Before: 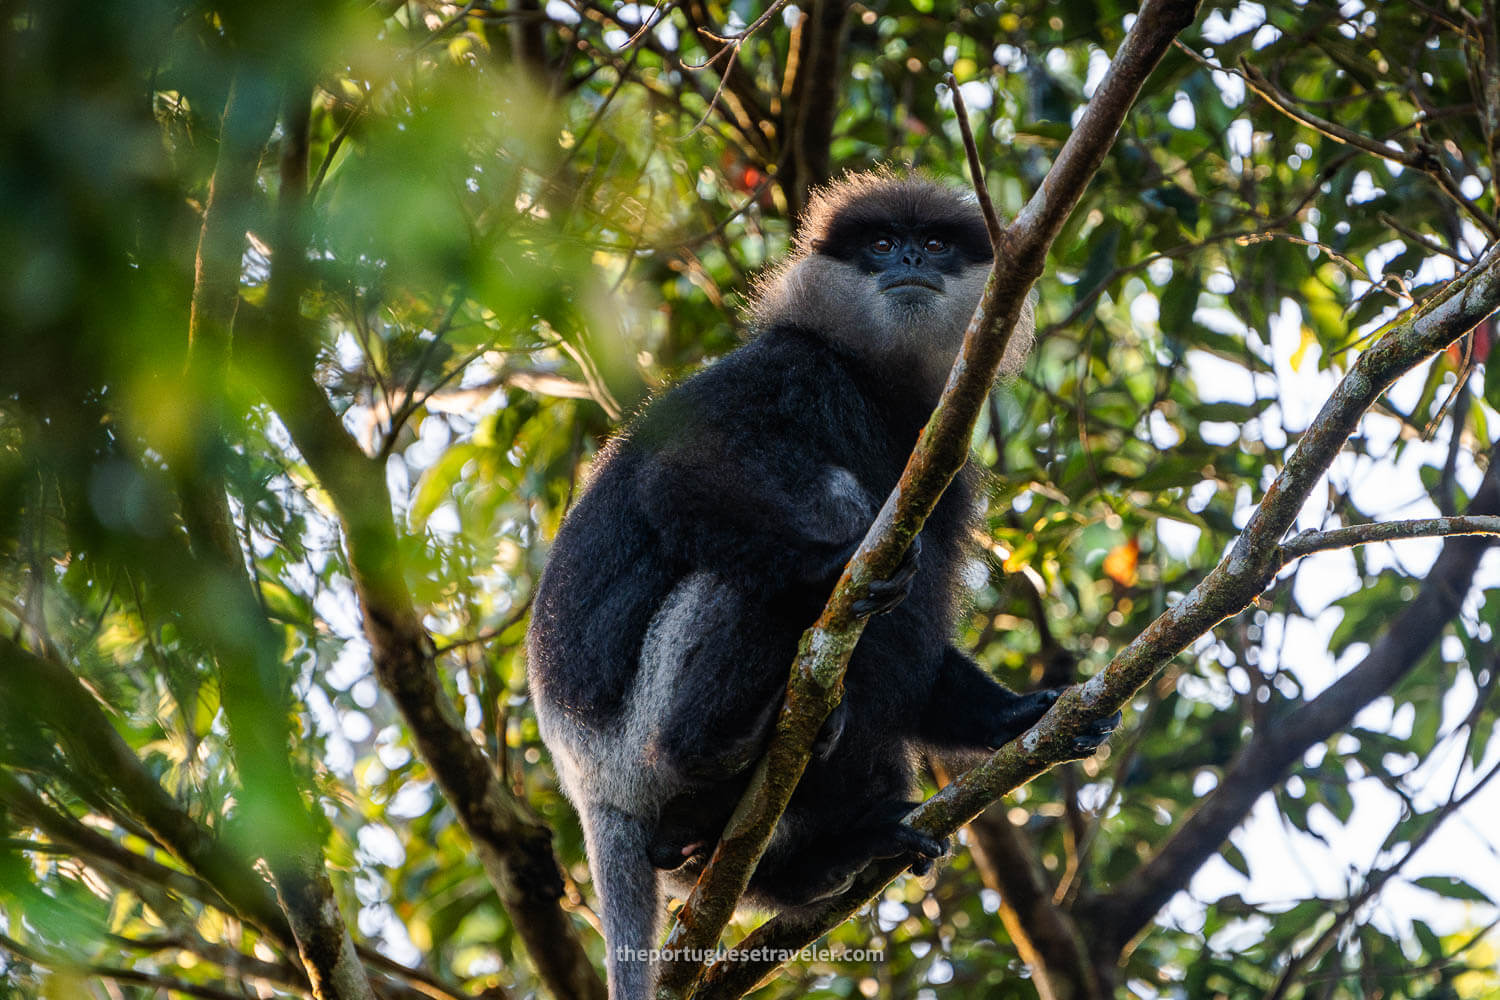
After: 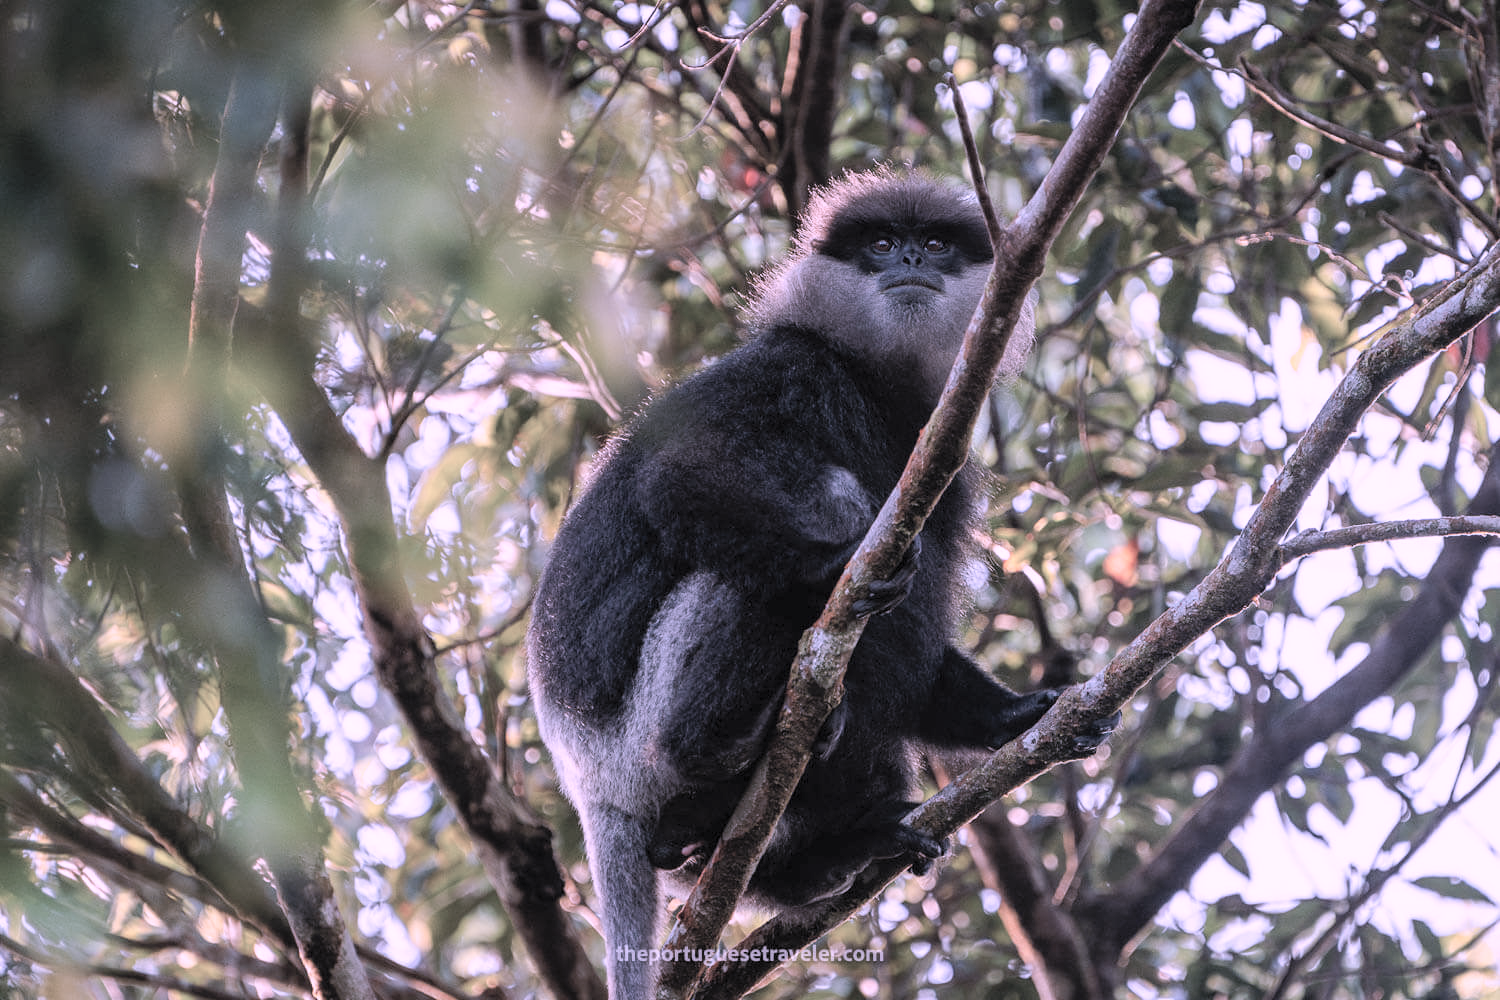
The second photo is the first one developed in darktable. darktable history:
contrast brightness saturation: brightness 0.18, saturation -0.5
color correction: highlights a* 15.03, highlights b* -25.07
color zones: curves: ch1 [(0, 0.523) (0.143, 0.545) (0.286, 0.52) (0.429, 0.506) (0.571, 0.503) (0.714, 0.503) (0.857, 0.508) (1, 0.523)]
